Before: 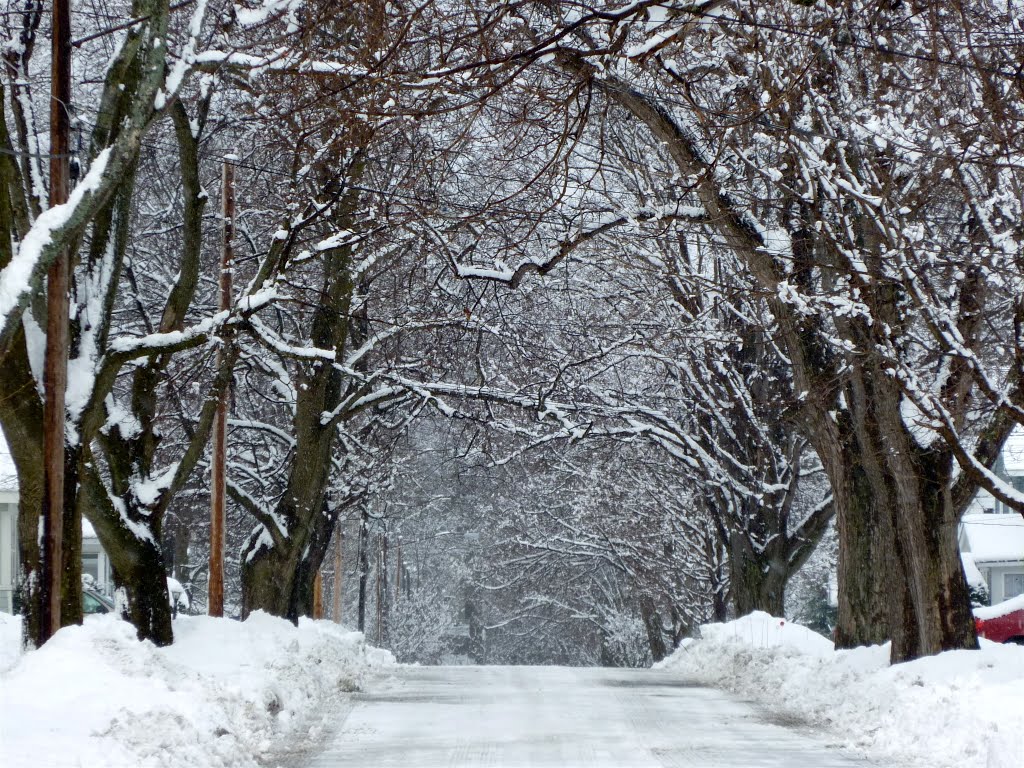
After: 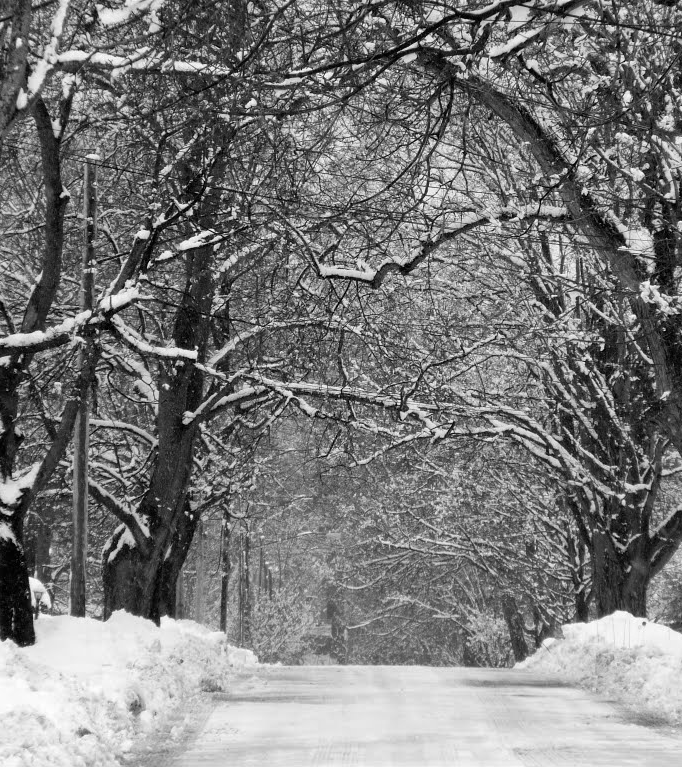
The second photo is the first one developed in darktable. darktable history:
crop and rotate: left 13.537%, right 19.796%
monochrome: on, module defaults
